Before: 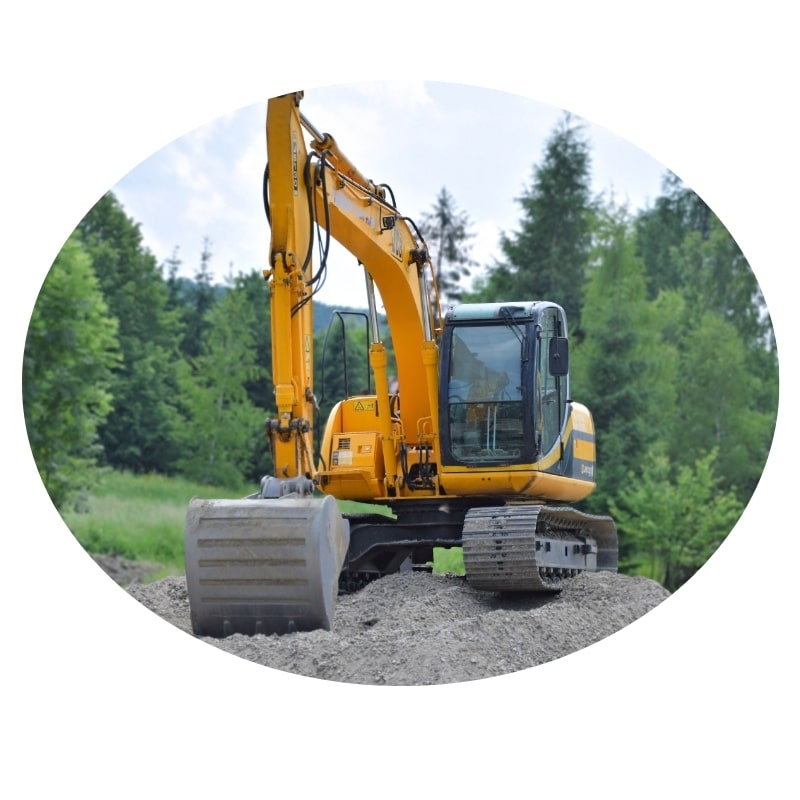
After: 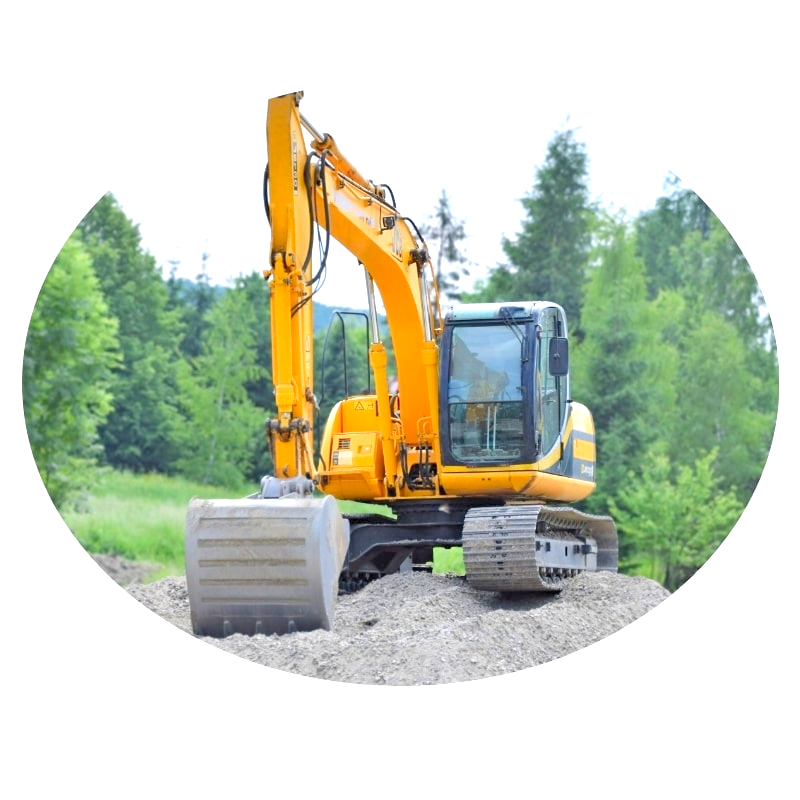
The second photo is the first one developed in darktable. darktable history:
levels: levels [0.036, 0.364, 0.827]
